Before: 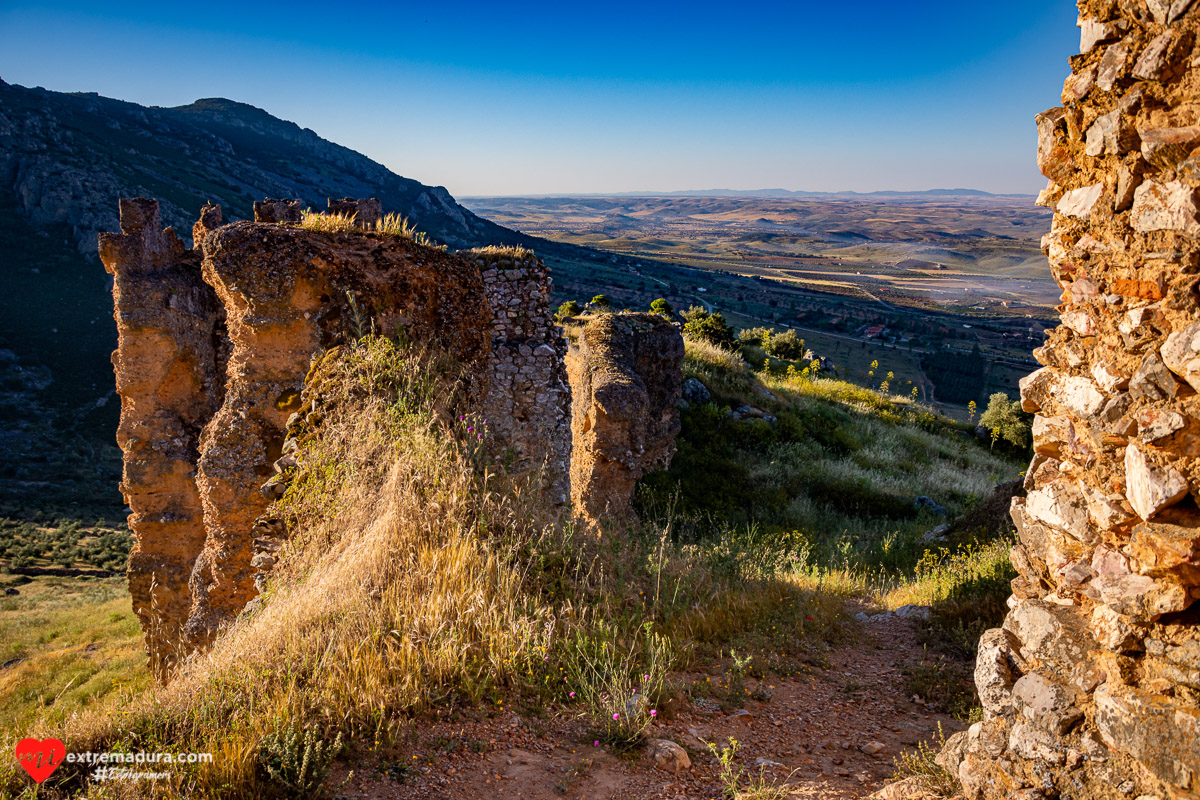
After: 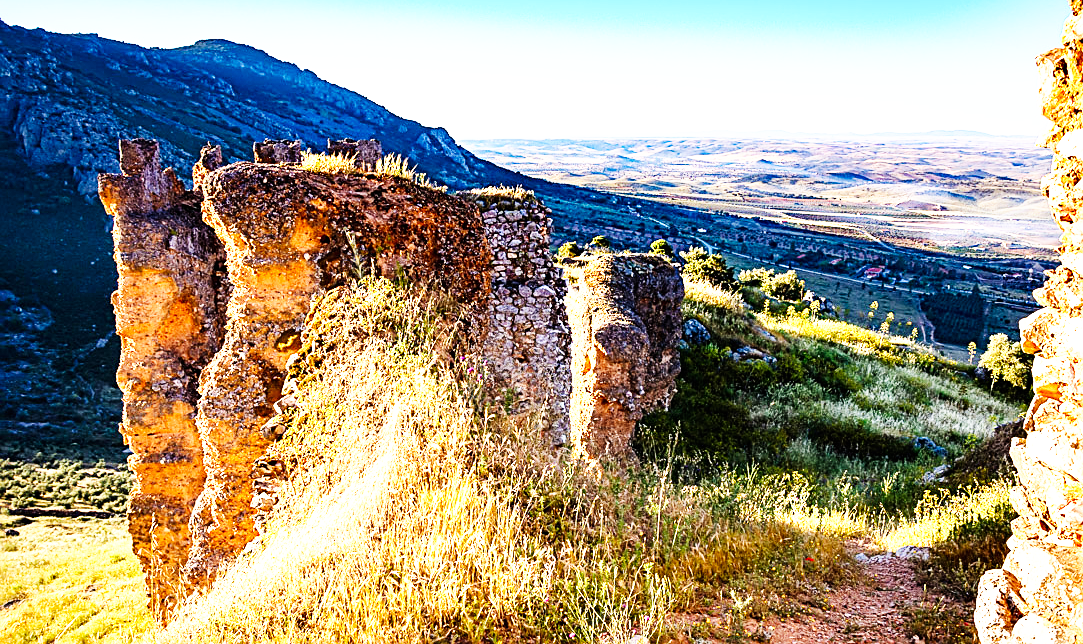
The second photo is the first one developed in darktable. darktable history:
crop: top 7.49%, right 9.717%, bottom 11.943%
base curve: curves: ch0 [(0, 0) (0.007, 0.004) (0.027, 0.03) (0.046, 0.07) (0.207, 0.54) (0.442, 0.872) (0.673, 0.972) (1, 1)], preserve colors none
sharpen: on, module defaults
exposure: black level correction 0, exposure 1.2 EV, compensate exposure bias true, compensate highlight preservation false
